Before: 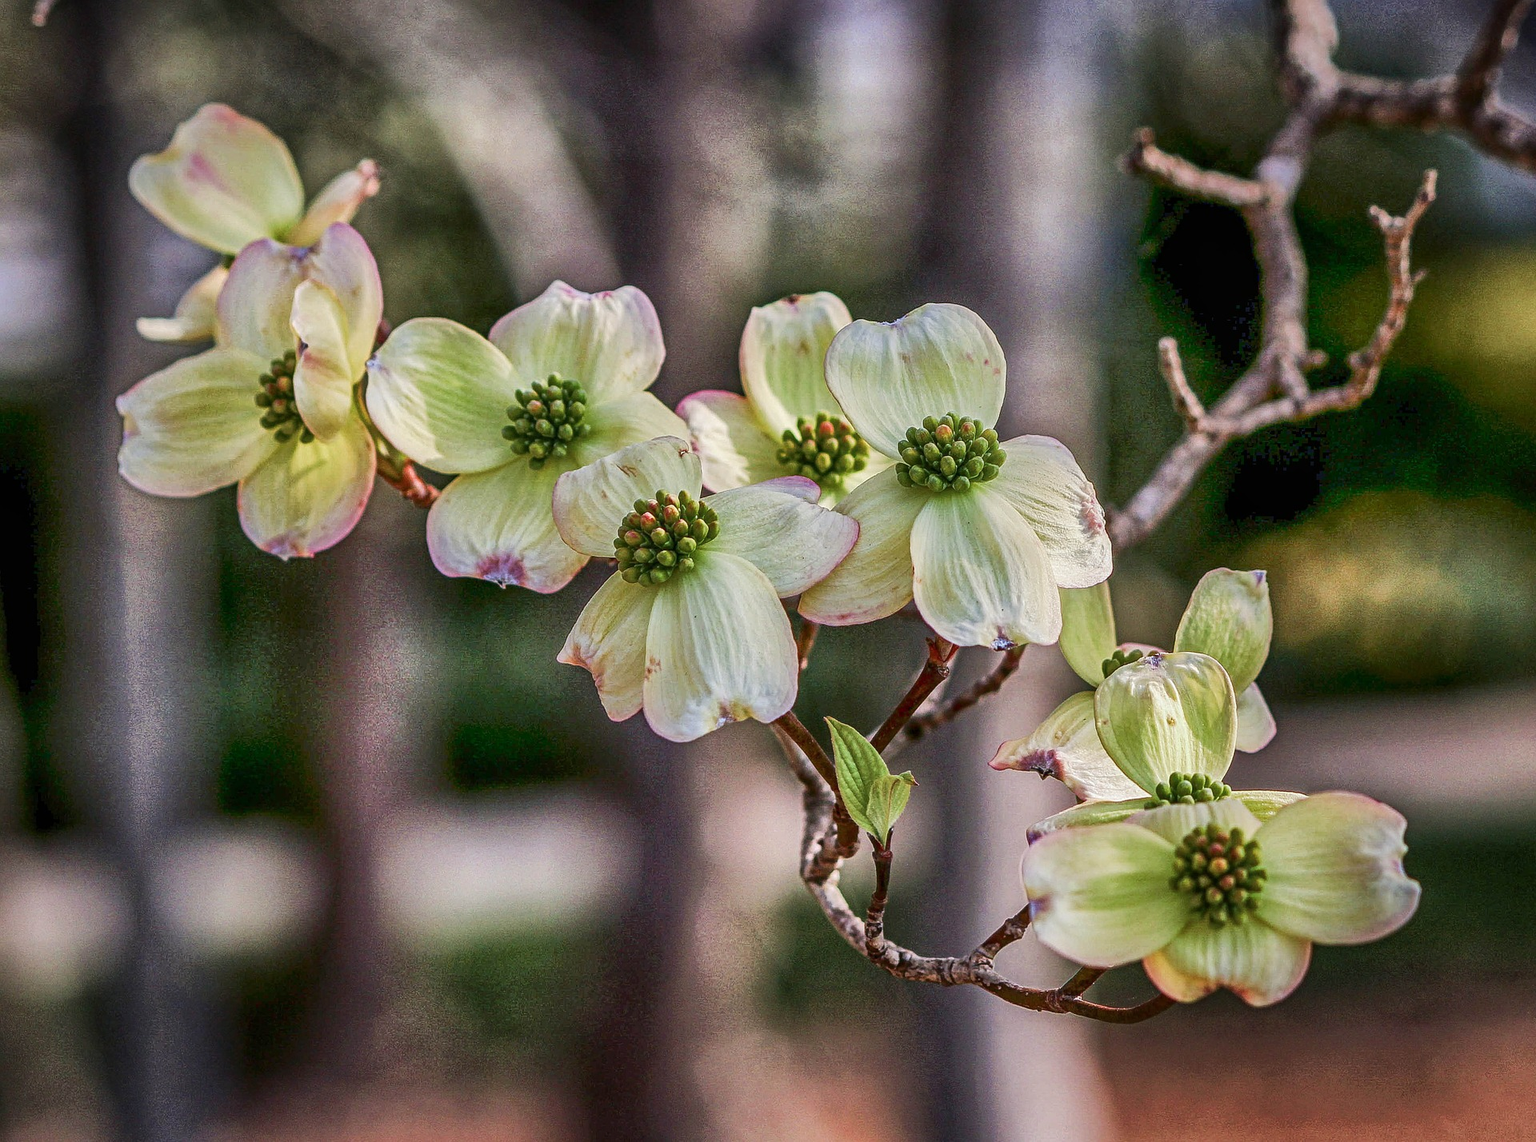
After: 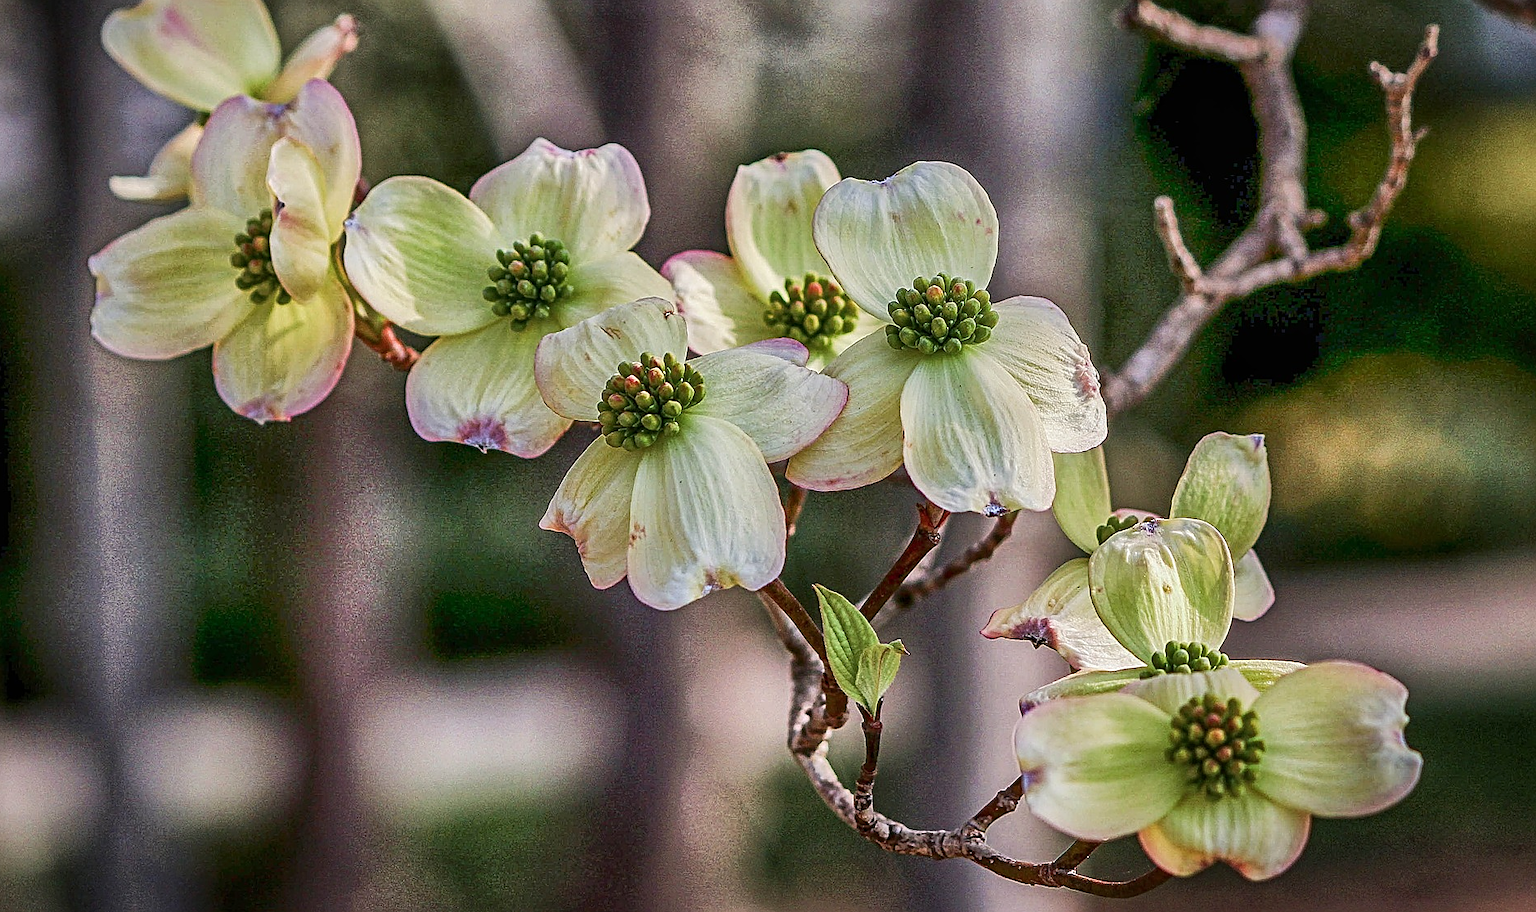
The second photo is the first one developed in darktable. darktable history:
levels: black 0.034%
crop and rotate: left 1.927%, top 12.812%, right 0.26%, bottom 9.004%
sharpen: on, module defaults
